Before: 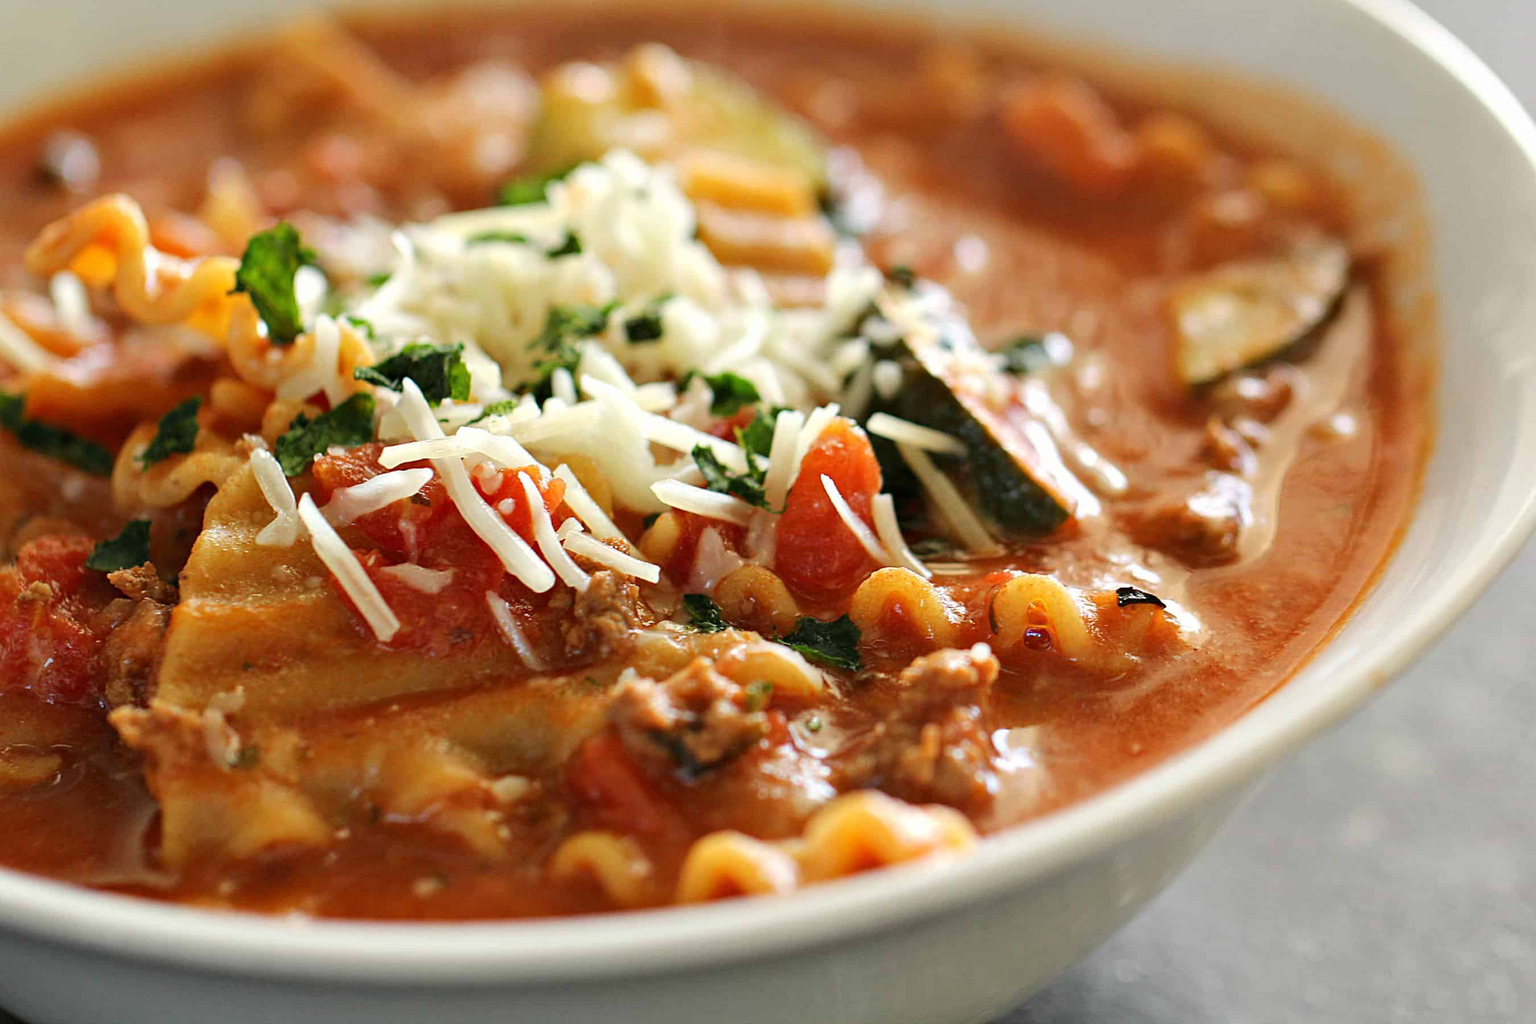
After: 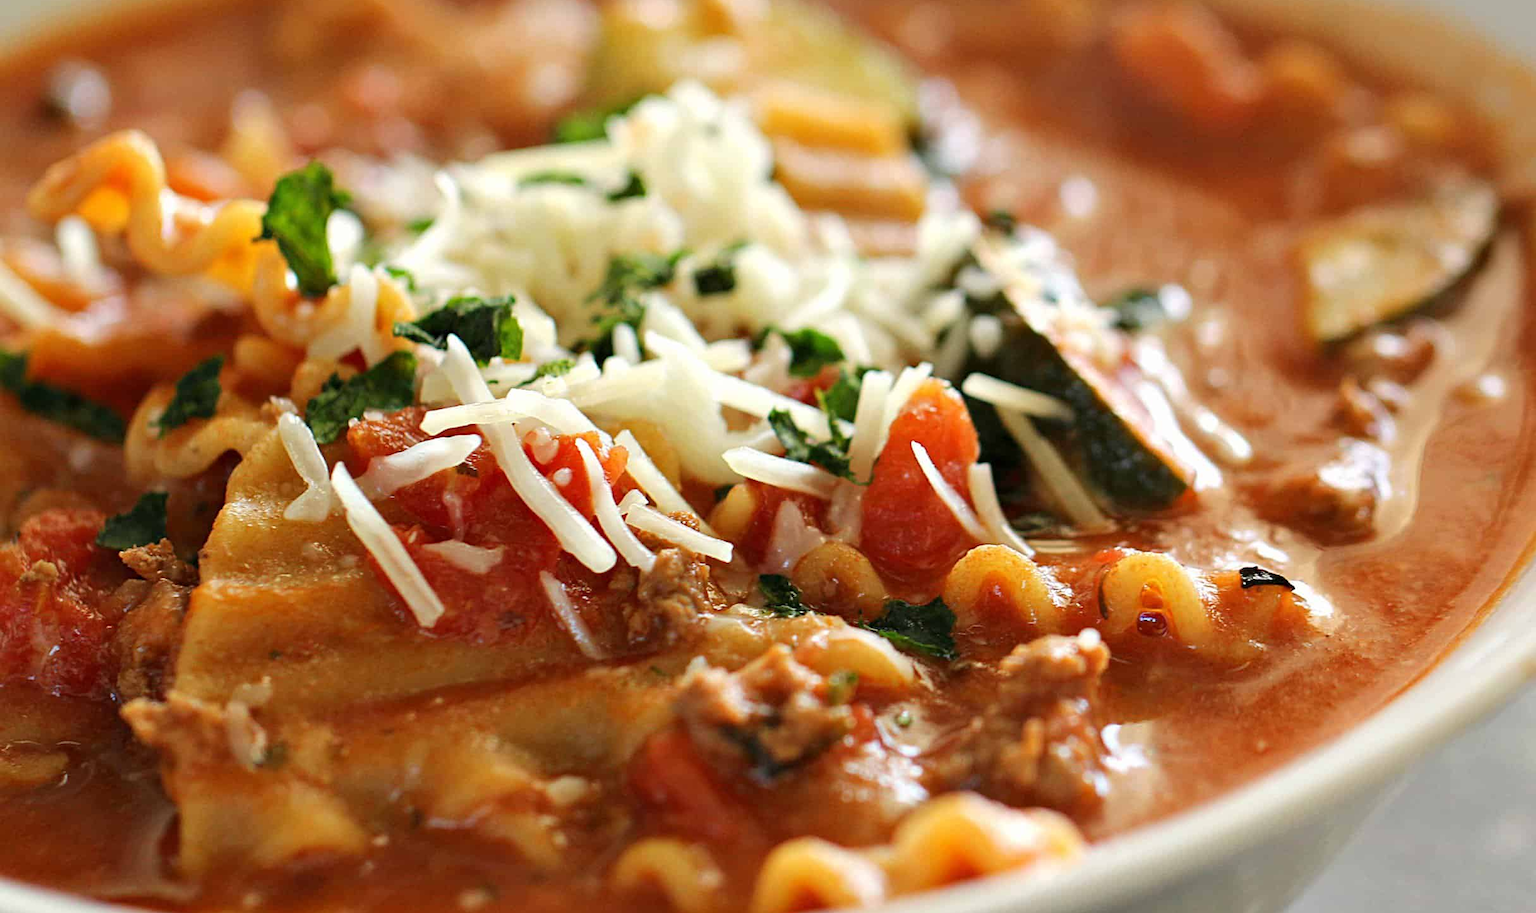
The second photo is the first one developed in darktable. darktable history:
crop: top 7.531%, right 9.905%, bottom 12.087%
